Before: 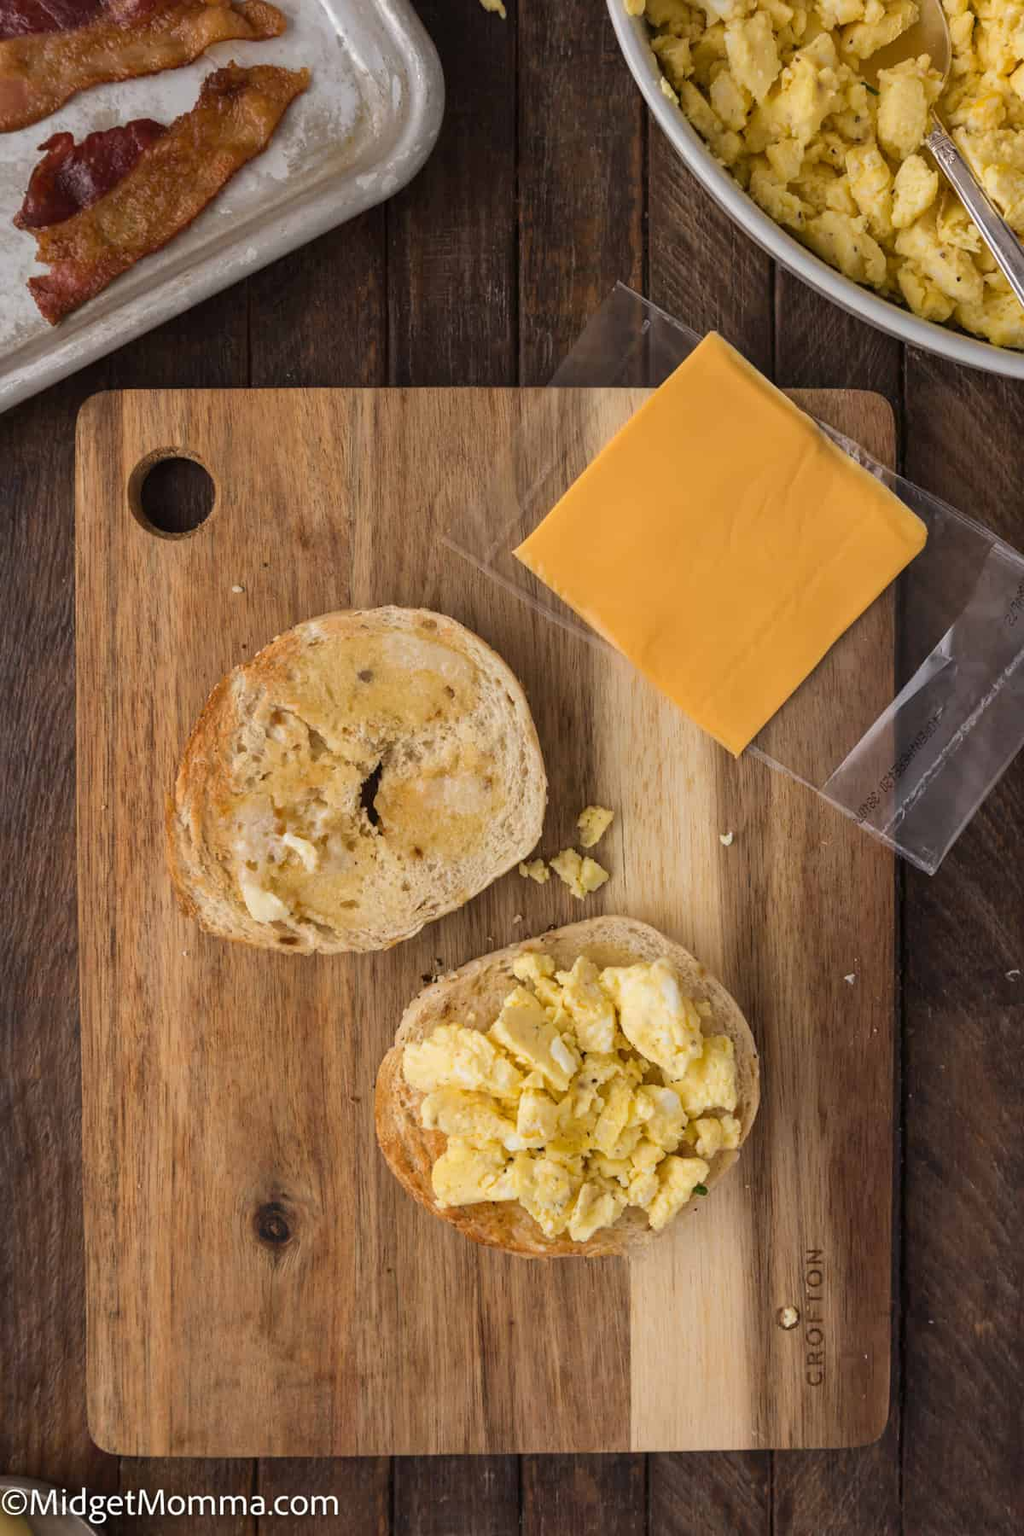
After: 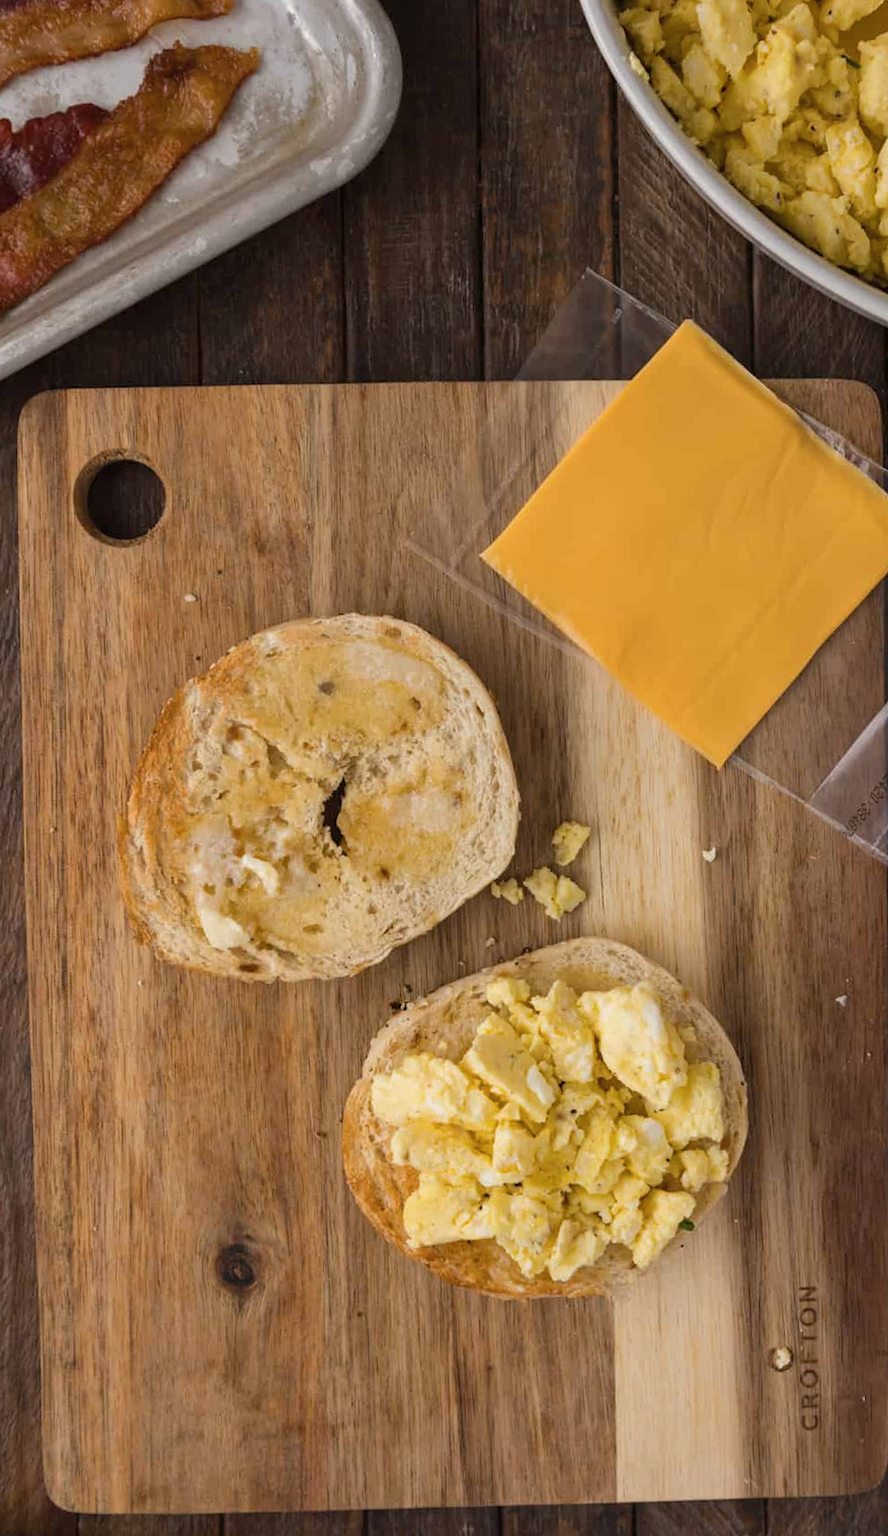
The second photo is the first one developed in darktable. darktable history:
color balance rgb: shadows lift › luminance 0.748%, shadows lift › chroma 0.15%, shadows lift › hue 19.7°, perceptual saturation grading › global saturation 30.046%, global vibrance -24.173%
color correction: highlights b* 0.068, saturation 0.824
crop and rotate: angle 0.742°, left 4.503%, top 0.785%, right 11.584%, bottom 2.548%
